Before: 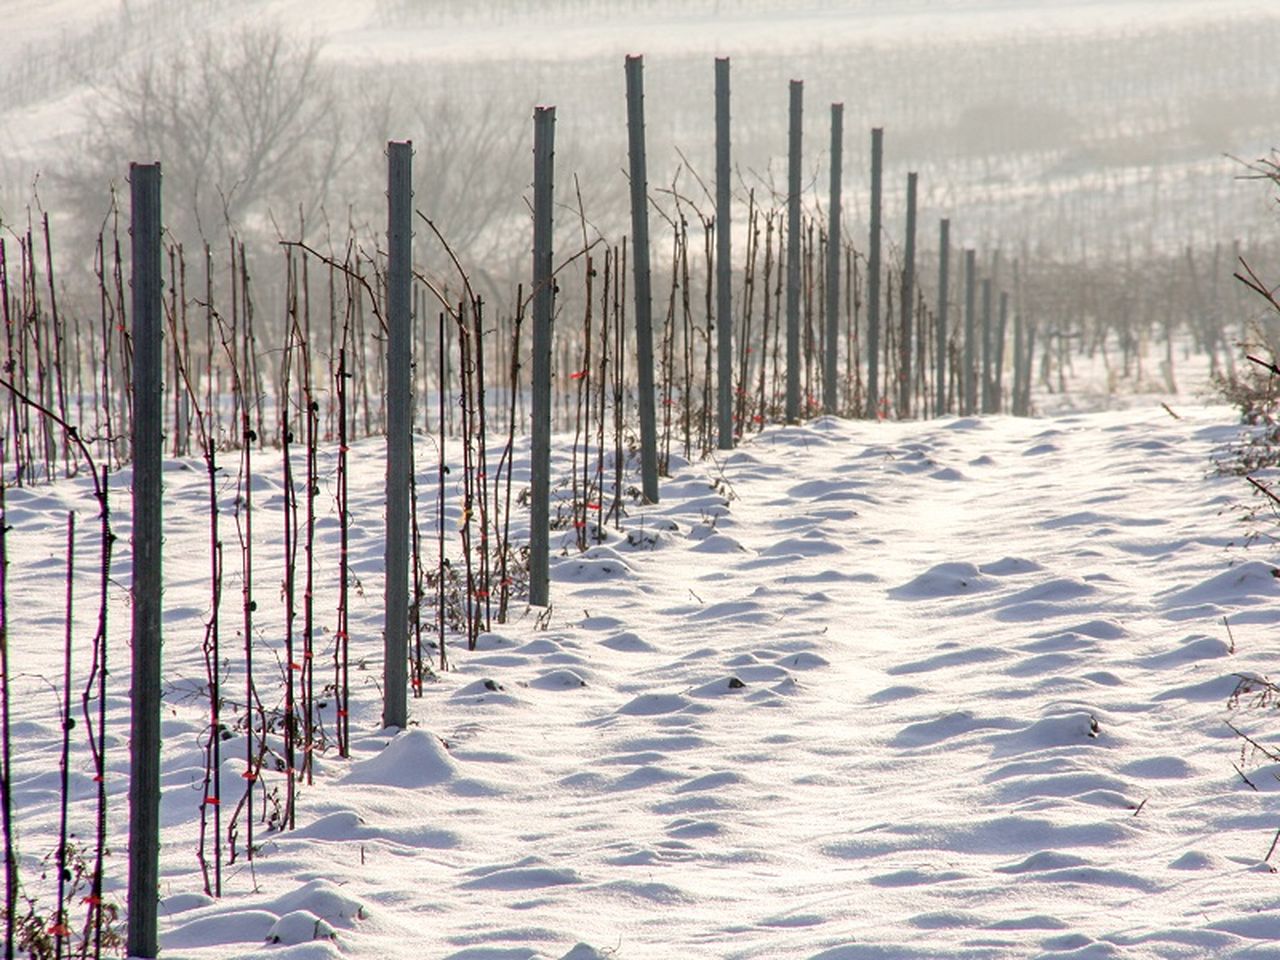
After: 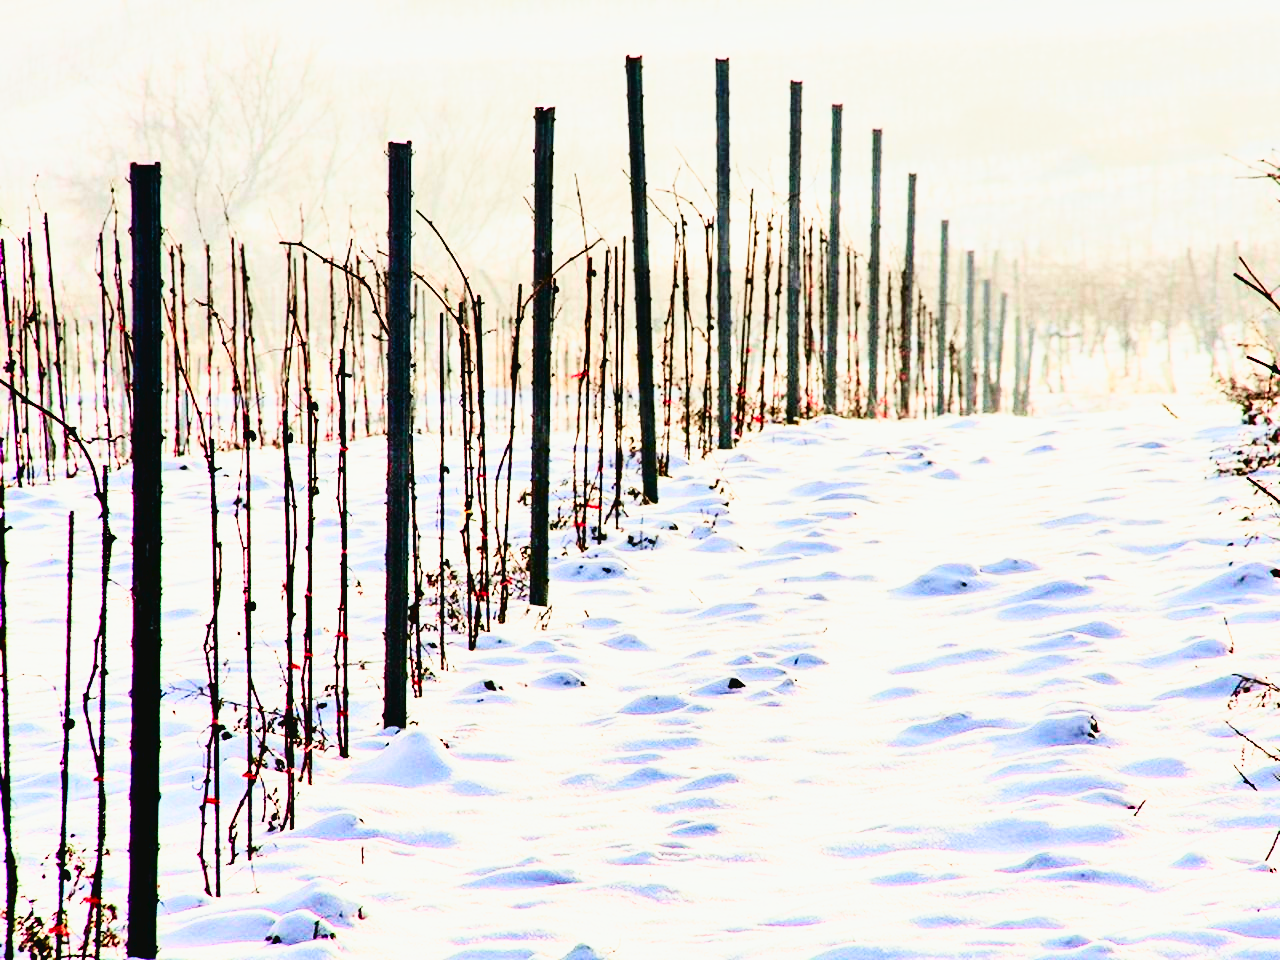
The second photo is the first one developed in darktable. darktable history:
base curve: curves: ch0 [(0, 0) (0, 0) (0.002, 0.001) (0.008, 0.003) (0.019, 0.011) (0.037, 0.037) (0.064, 0.11) (0.102, 0.232) (0.152, 0.379) (0.216, 0.524) (0.296, 0.665) (0.394, 0.789) (0.512, 0.881) (0.651, 0.945) (0.813, 0.986) (1, 1)], preserve colors none
contrast equalizer: octaves 7, y [[0.6 ×6], [0.55 ×6], [0 ×6], [0 ×6], [0 ×6]]
tone curve: curves: ch0 [(0.003, 0.032) (0.037, 0.037) (0.142, 0.117) (0.279, 0.311) (0.405, 0.49) (0.526, 0.651) (0.722, 0.857) (0.875, 0.946) (1, 0.98)]; ch1 [(0, 0) (0.305, 0.325) (0.453, 0.437) (0.482, 0.474) (0.501, 0.498) (0.515, 0.523) (0.559, 0.591) (0.6, 0.643) (0.656, 0.707) (1, 1)]; ch2 [(0, 0) (0.323, 0.277) (0.424, 0.396) (0.479, 0.484) (0.499, 0.502) (0.515, 0.537) (0.573, 0.602) (0.653, 0.675) (0.75, 0.756) (1, 1)], color space Lab, independent channels, preserve colors none
